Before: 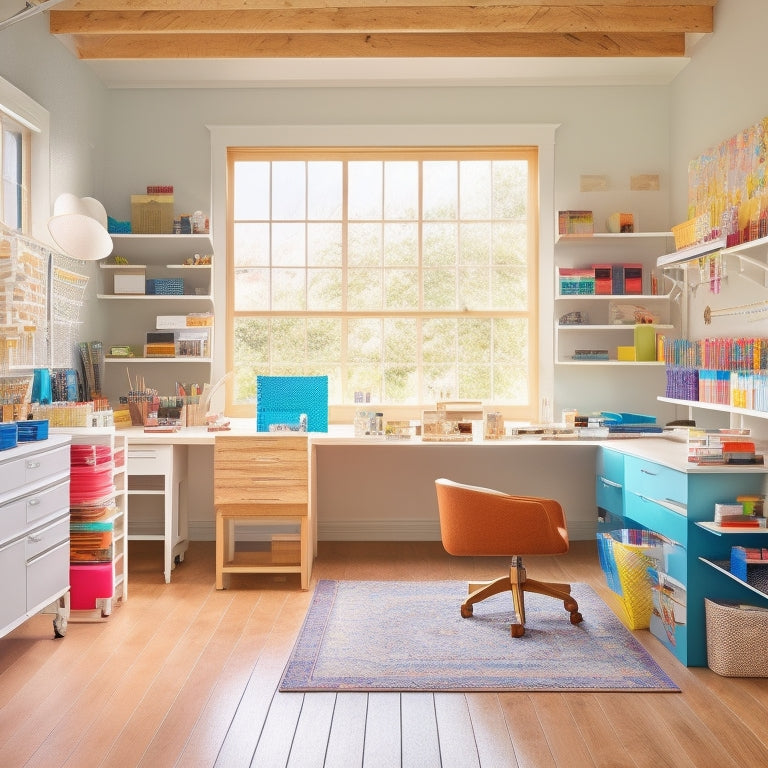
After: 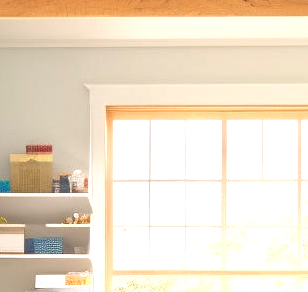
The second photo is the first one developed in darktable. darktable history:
exposure: exposure 0.743 EV, compensate highlight preservation false
local contrast: mode bilateral grid, contrast 30, coarseness 25, midtone range 0.2
crop: left 15.775%, top 5.422%, right 44.012%, bottom 56.509%
